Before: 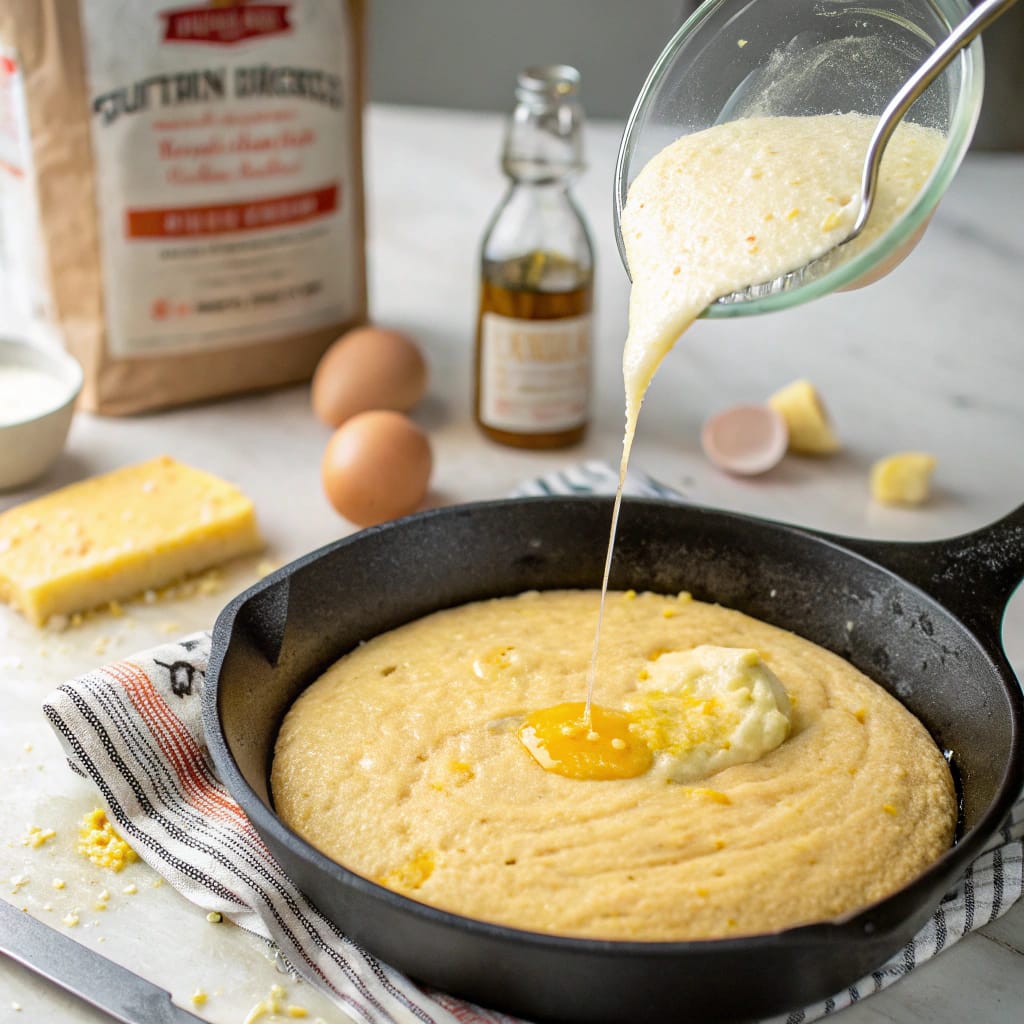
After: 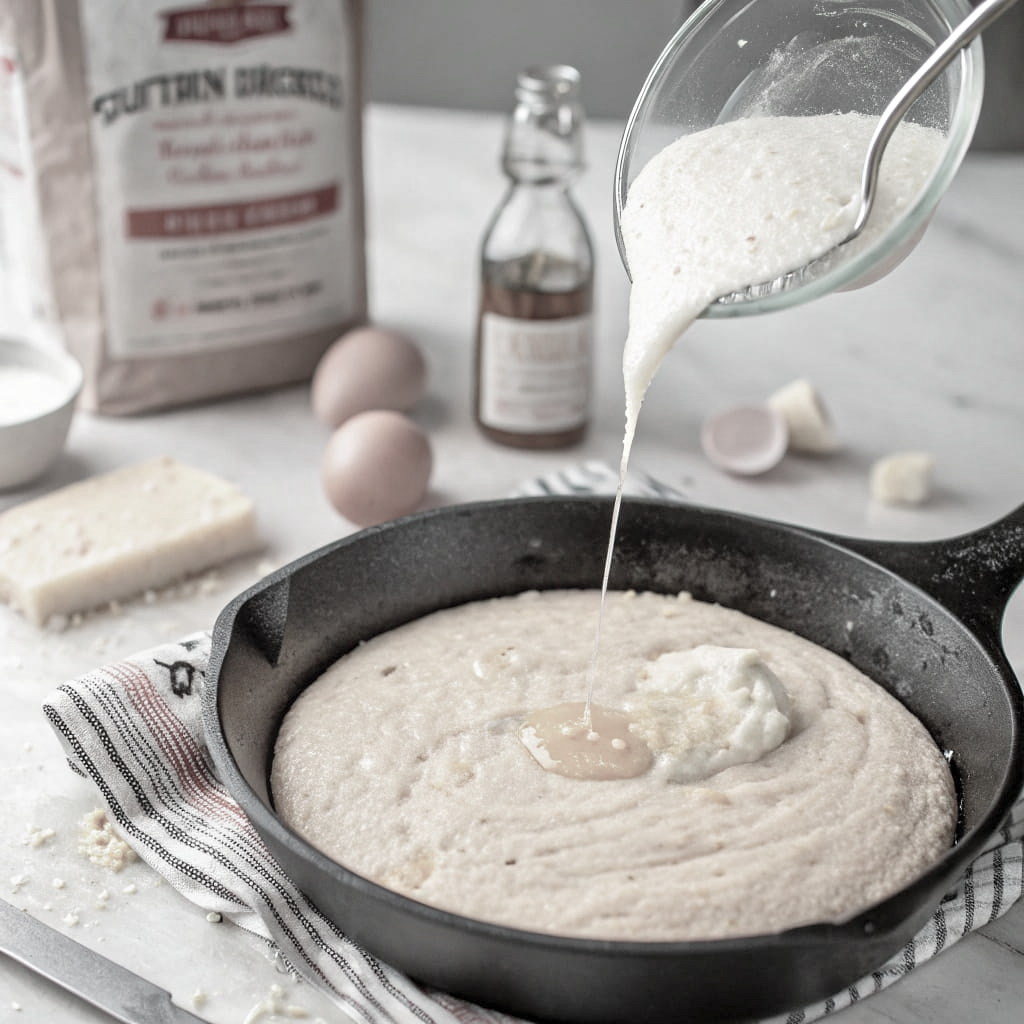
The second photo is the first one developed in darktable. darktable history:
tone equalizer: -8 EV 1 EV, -7 EV 1 EV, -6 EV 1 EV, -5 EV 1 EV, -4 EV 1 EV, -3 EV 0.75 EV, -2 EV 0.5 EV, -1 EV 0.25 EV
color contrast: green-magenta contrast 0.3, blue-yellow contrast 0.15
